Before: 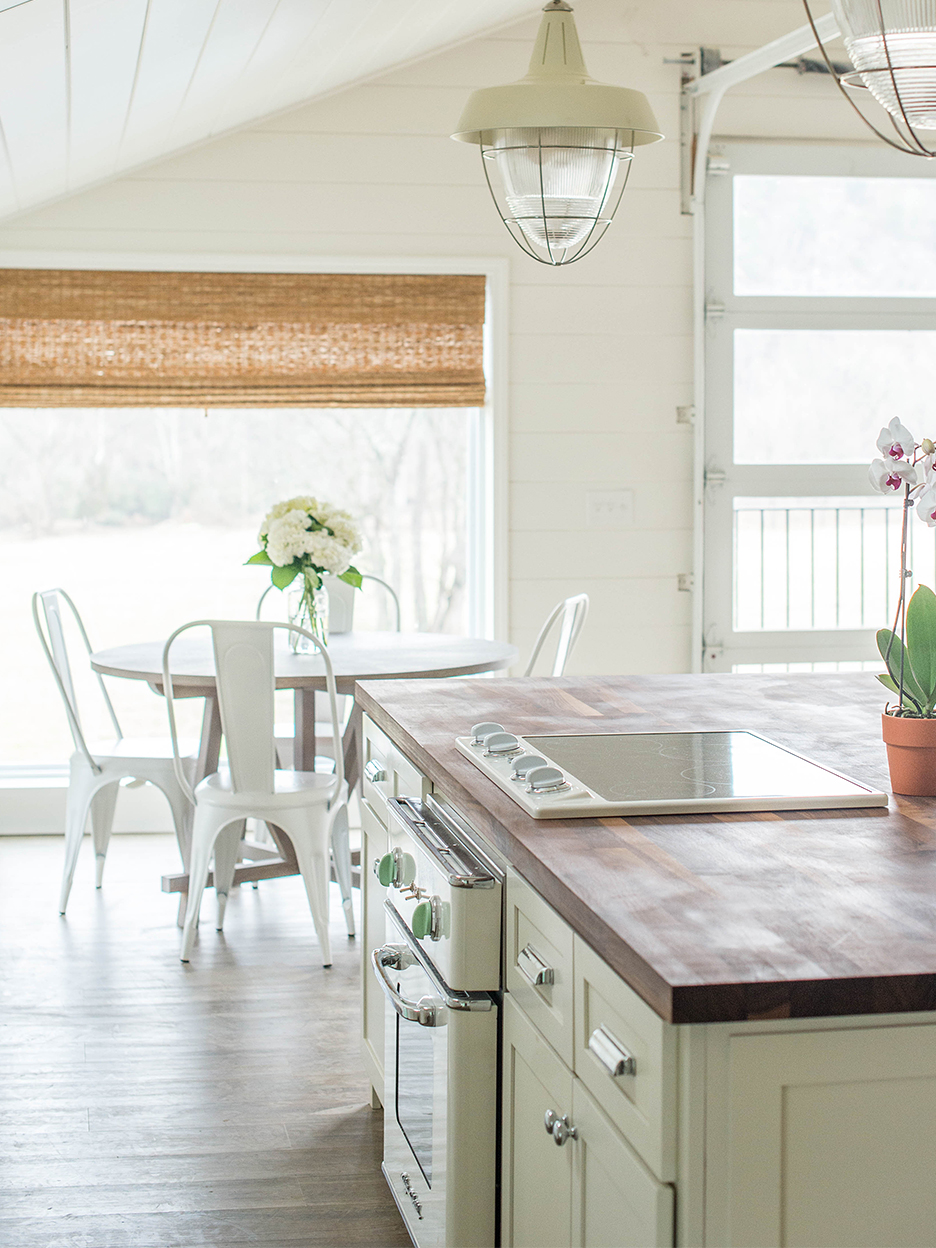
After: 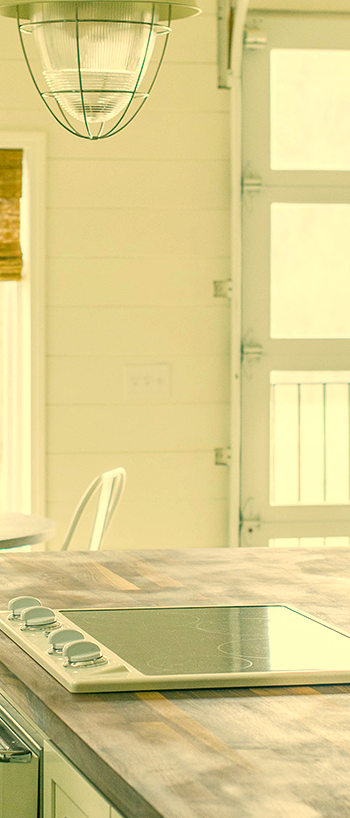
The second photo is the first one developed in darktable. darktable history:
color correction: highlights a* 5.67, highlights b* 33.05, shadows a* -25.82, shadows b* 3.92
local contrast: highlights 107%, shadows 100%, detail 120%, midtone range 0.2
crop and rotate: left 49.475%, top 10.136%, right 13.081%, bottom 24.284%
color balance rgb: shadows lift › hue 87.45°, linear chroma grading › global chroma -0.49%, perceptual saturation grading › global saturation 30.424%, global vibrance 11.019%
